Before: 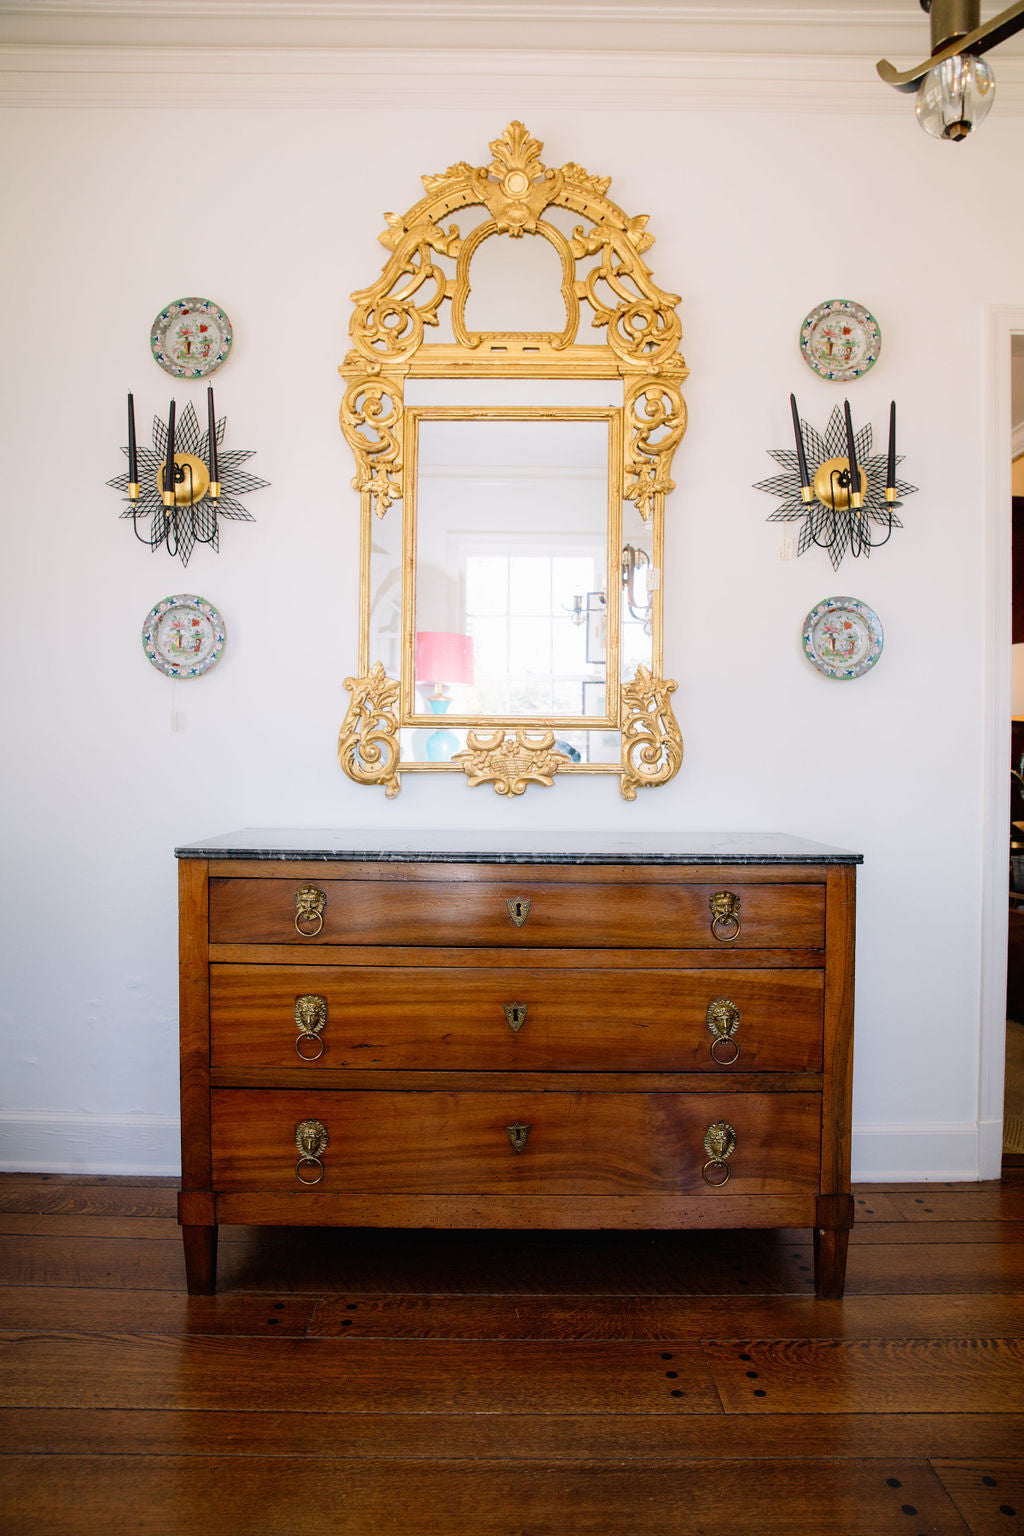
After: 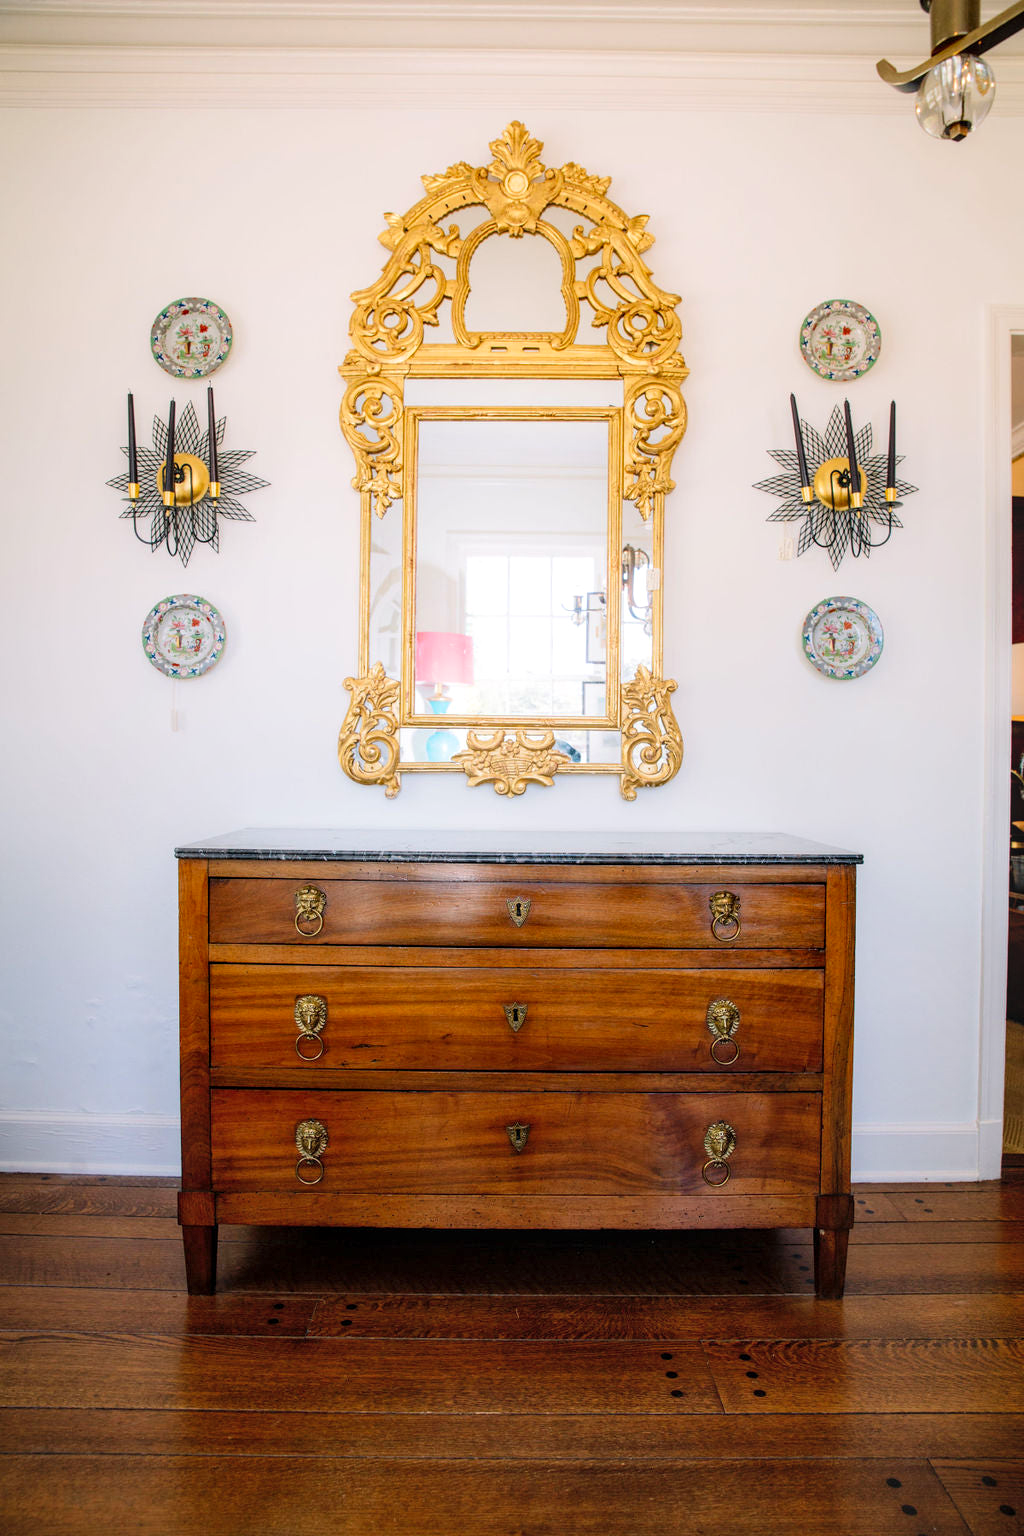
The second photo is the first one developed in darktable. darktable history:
local contrast: on, module defaults
contrast brightness saturation: contrast 0.07, brightness 0.08, saturation 0.18
